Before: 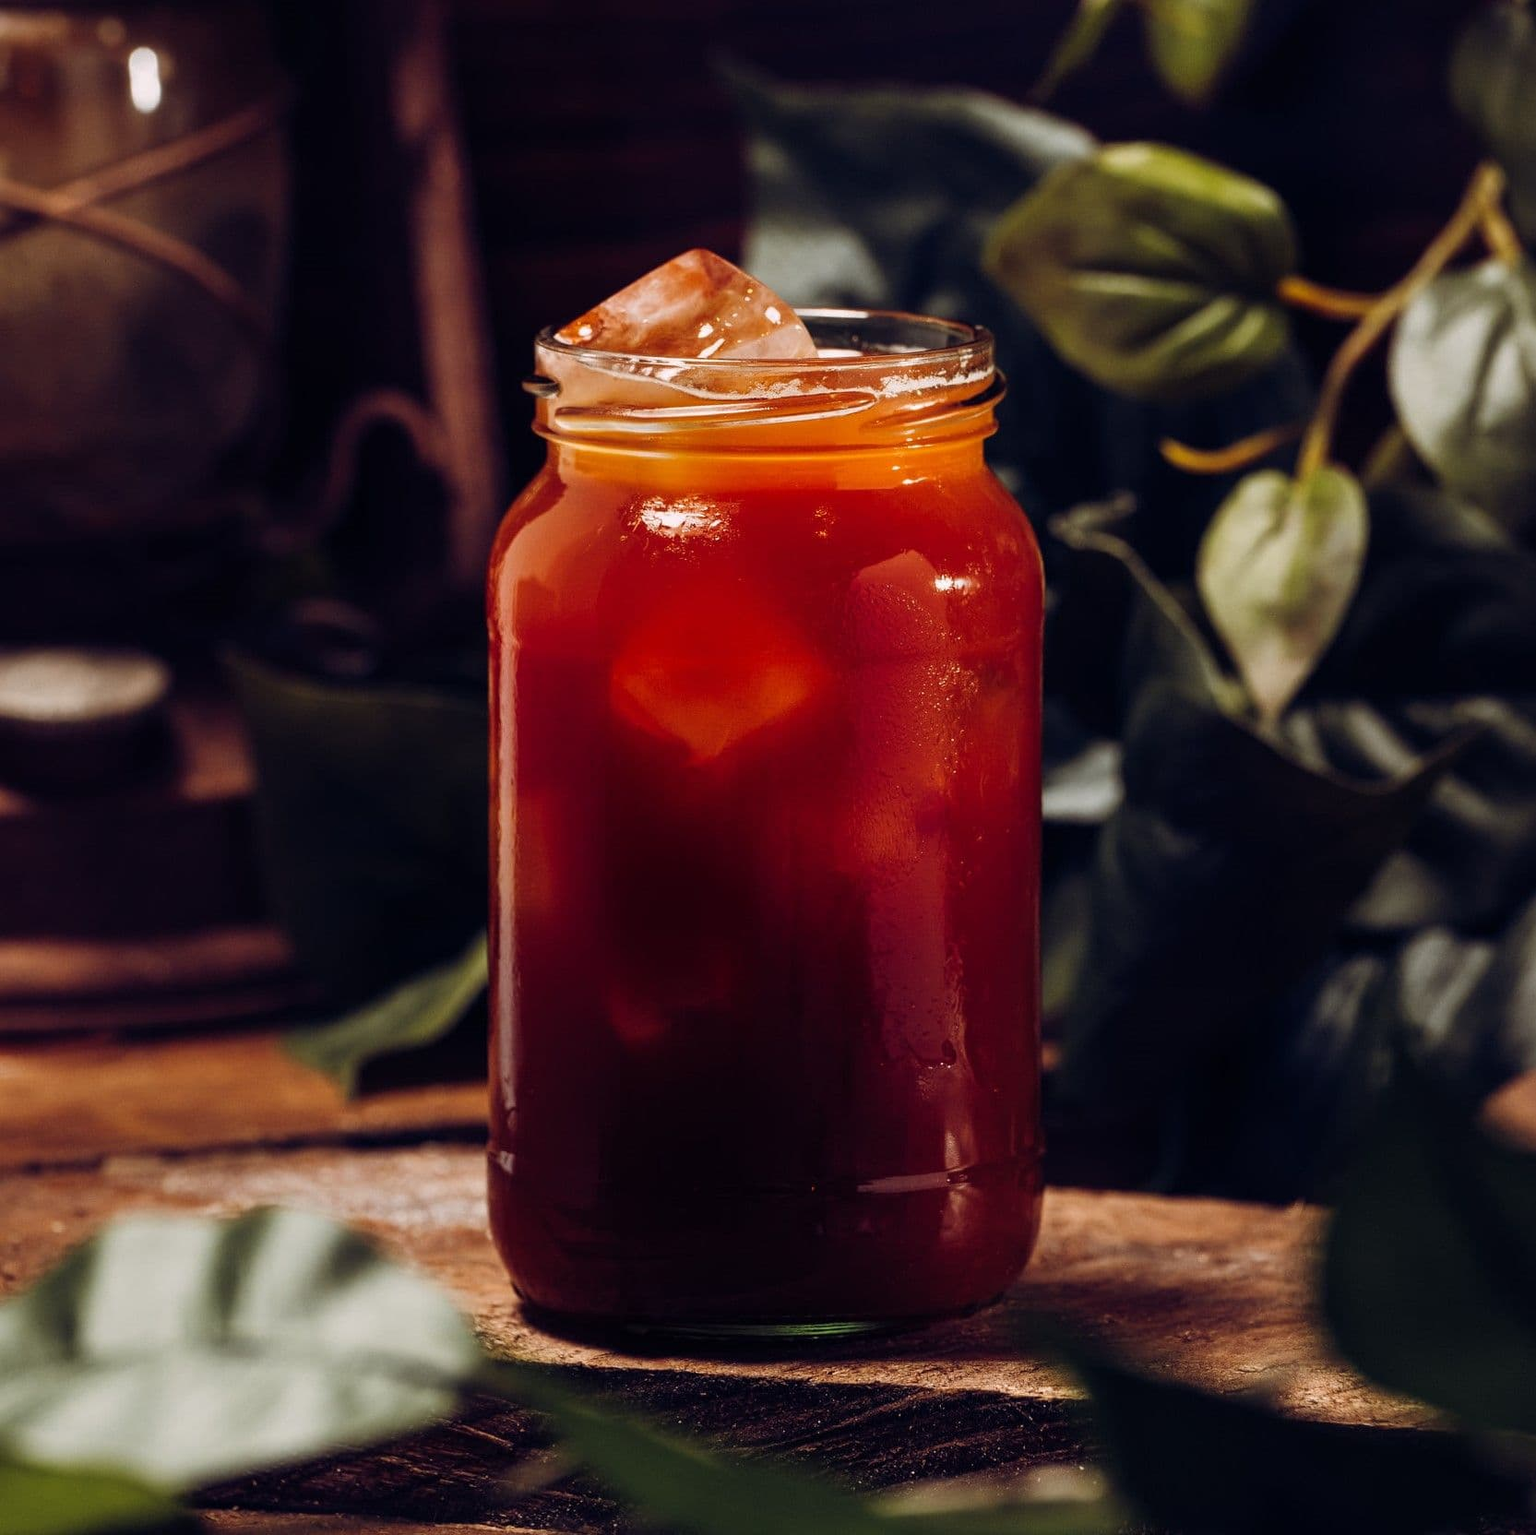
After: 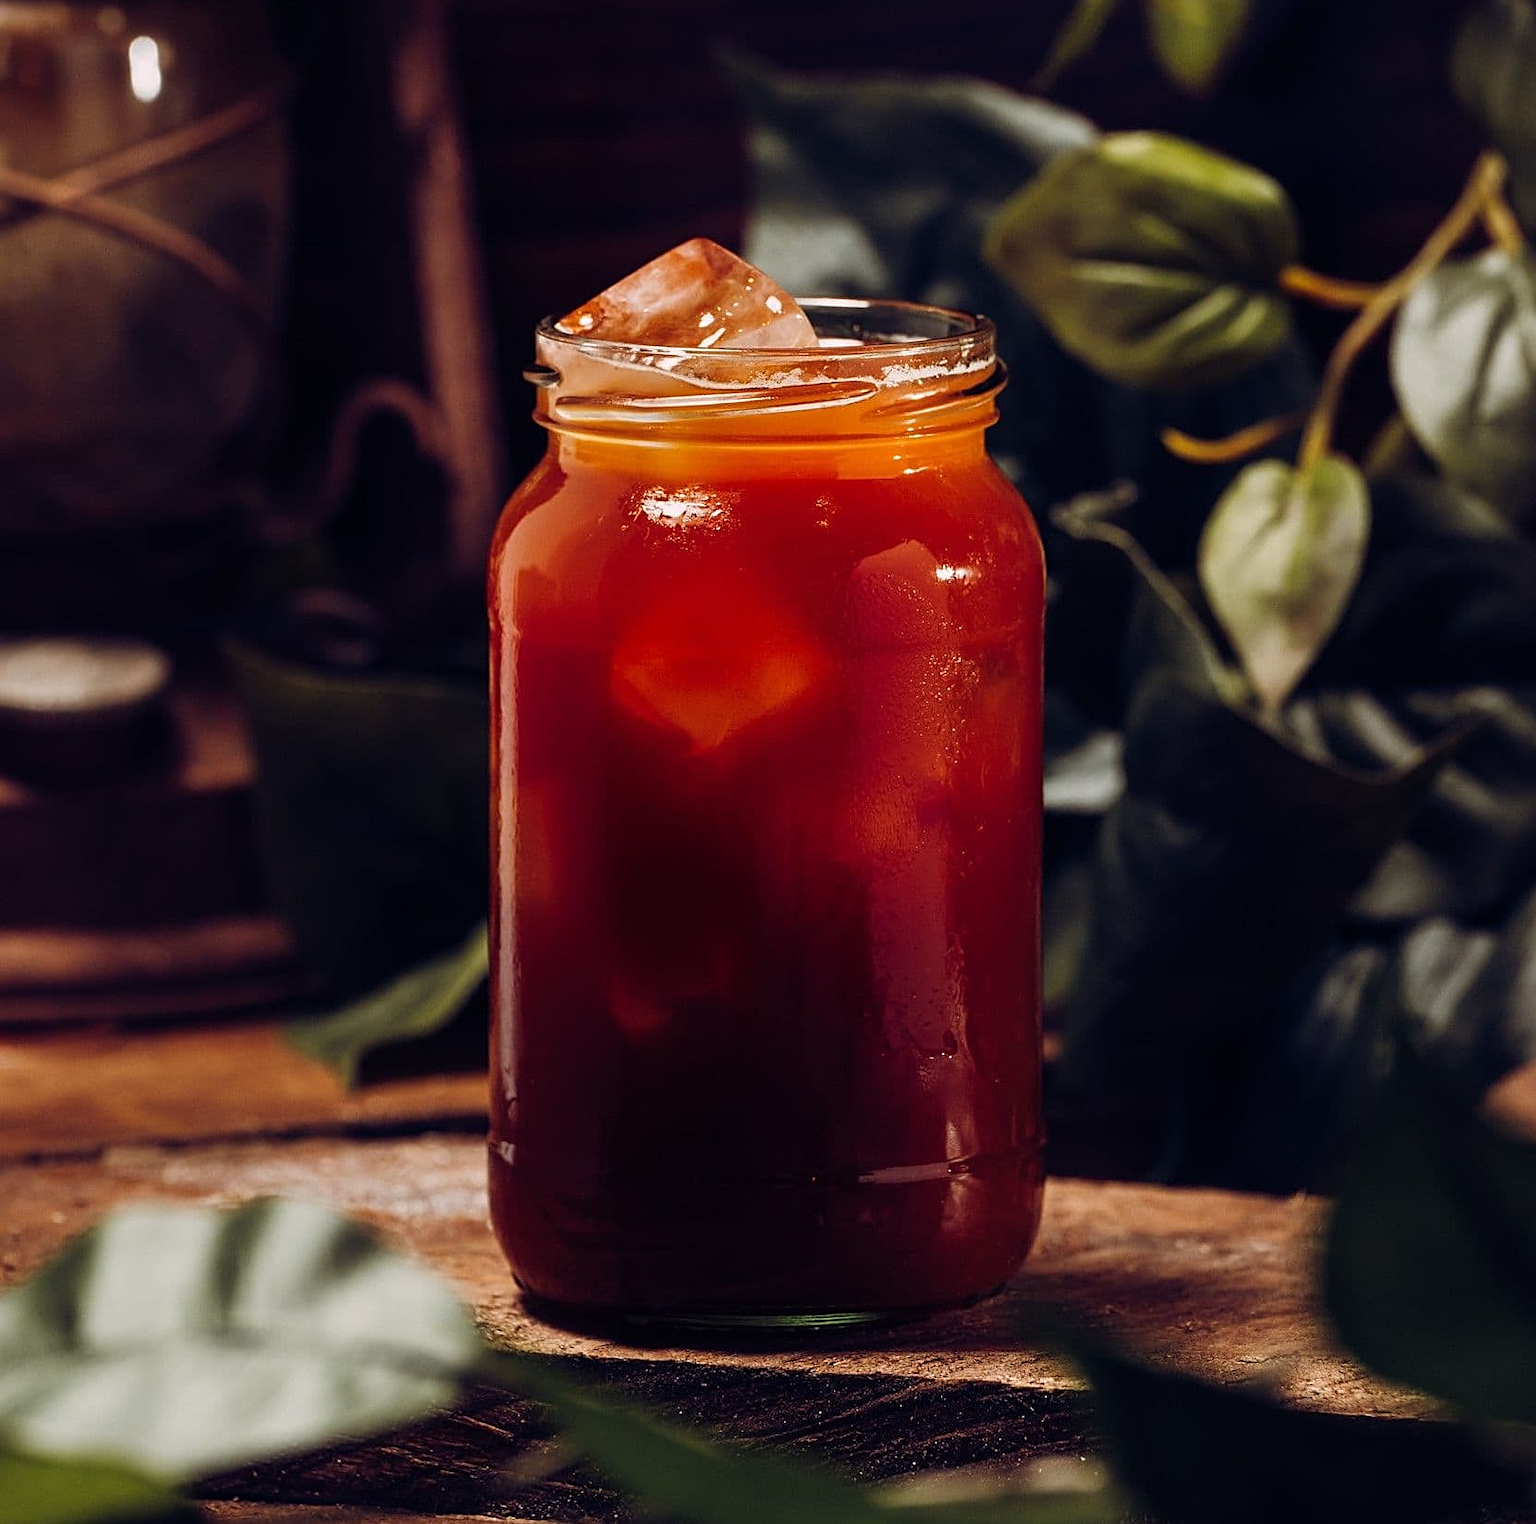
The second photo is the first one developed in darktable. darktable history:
sharpen: on, module defaults
crop: top 0.768%, right 0.084%
